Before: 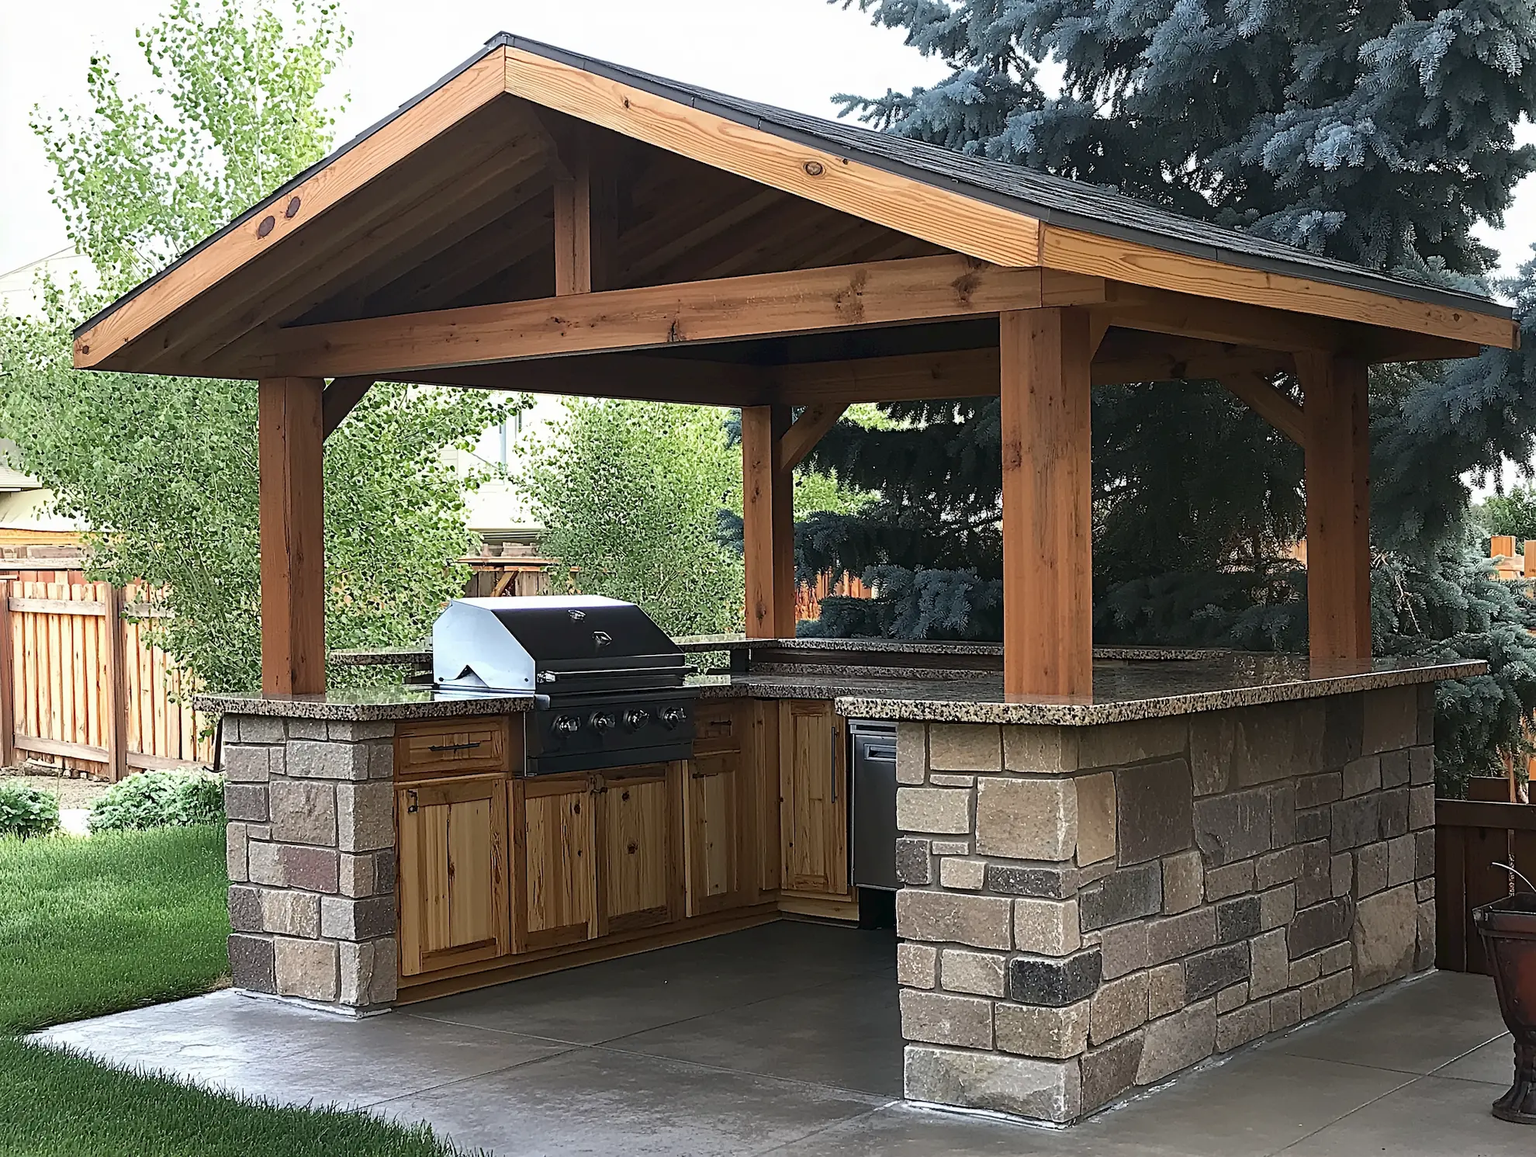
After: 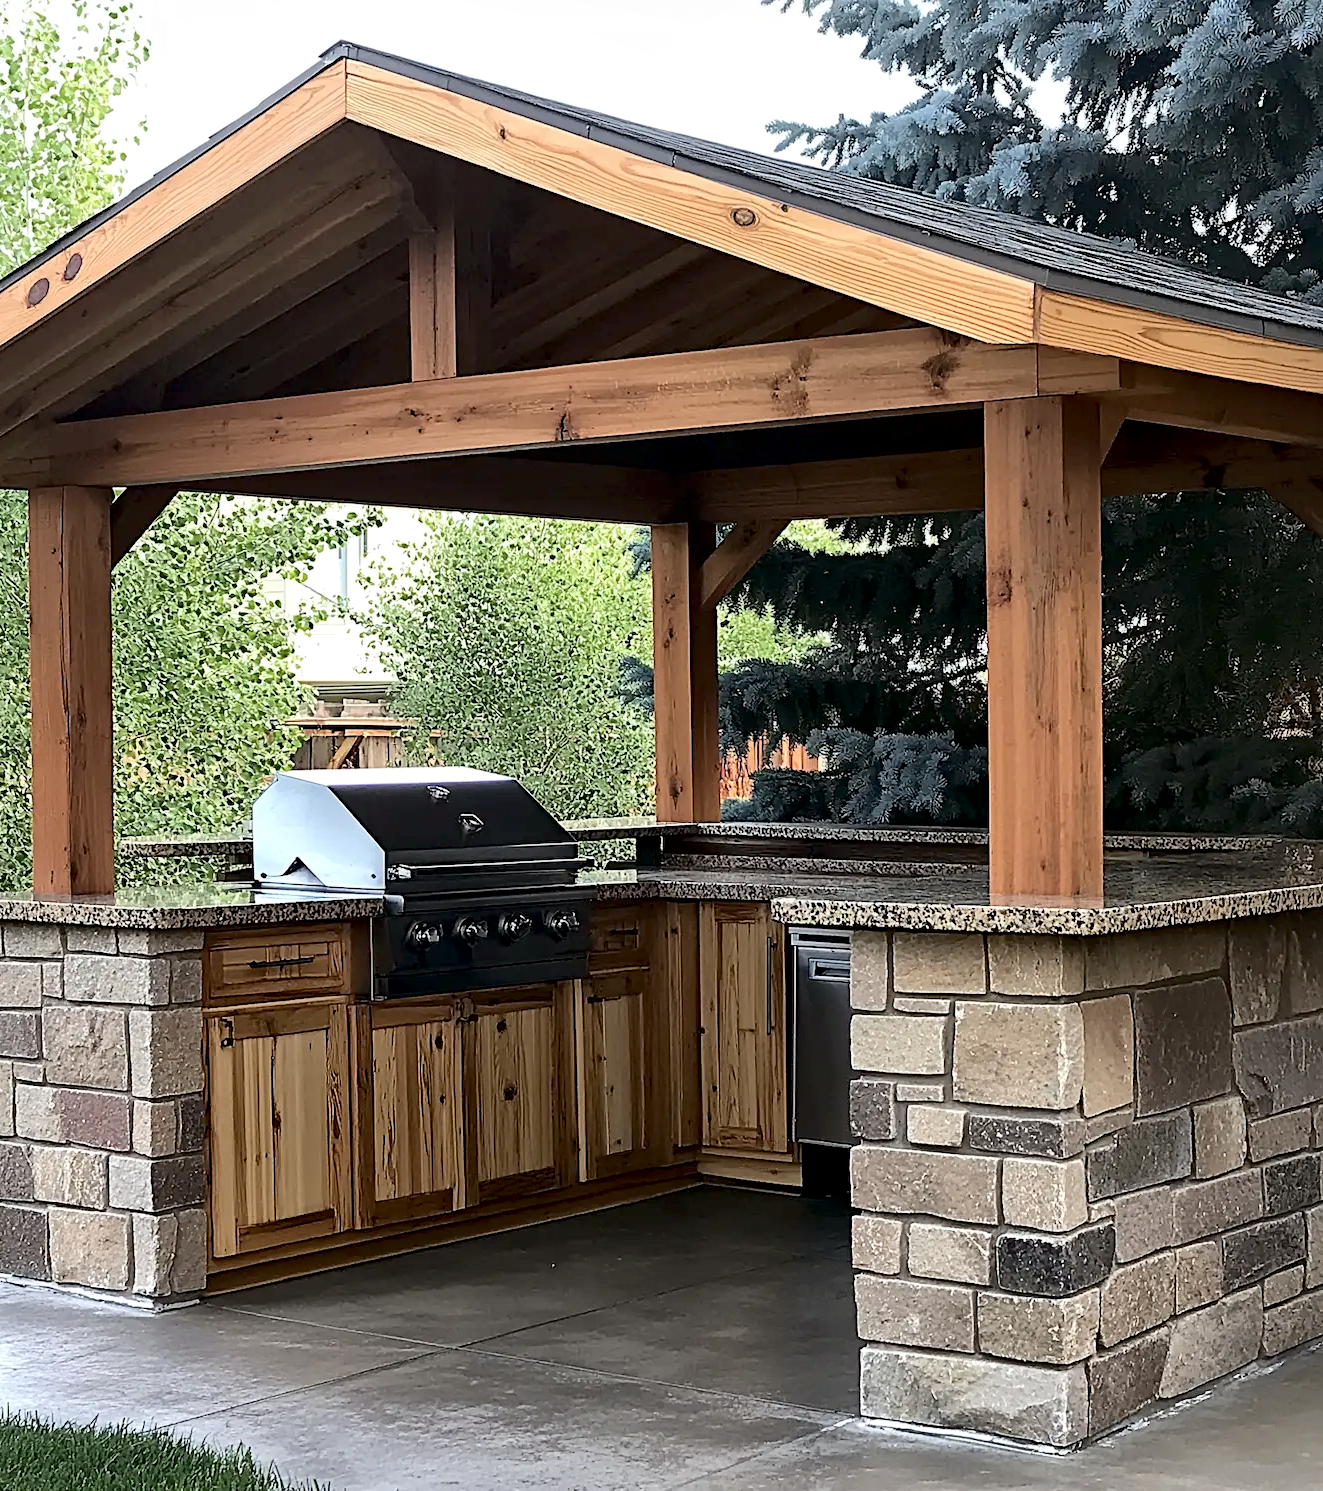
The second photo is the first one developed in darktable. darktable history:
tone curve: curves: ch0 [(0, 0) (0.003, 0.005) (0.011, 0.011) (0.025, 0.022) (0.044, 0.038) (0.069, 0.062) (0.1, 0.091) (0.136, 0.128) (0.177, 0.183) (0.224, 0.246) (0.277, 0.325) (0.335, 0.403) (0.399, 0.473) (0.468, 0.557) (0.543, 0.638) (0.623, 0.709) (0.709, 0.782) (0.801, 0.847) (0.898, 0.923) (1, 1)], color space Lab, independent channels, preserve colors none
contrast brightness saturation: saturation -0.052
crop: left 15.419%, right 17.723%
color balance rgb: shadows lift › chroma 1.023%, shadows lift › hue 31.82°, global offset › luminance -0.494%, linear chroma grading › shadows -3.107%, linear chroma grading › highlights -3.45%, perceptual saturation grading › global saturation 0.867%, global vibrance 20%
local contrast: mode bilateral grid, contrast 19, coarseness 50, detail 150%, midtone range 0.2
